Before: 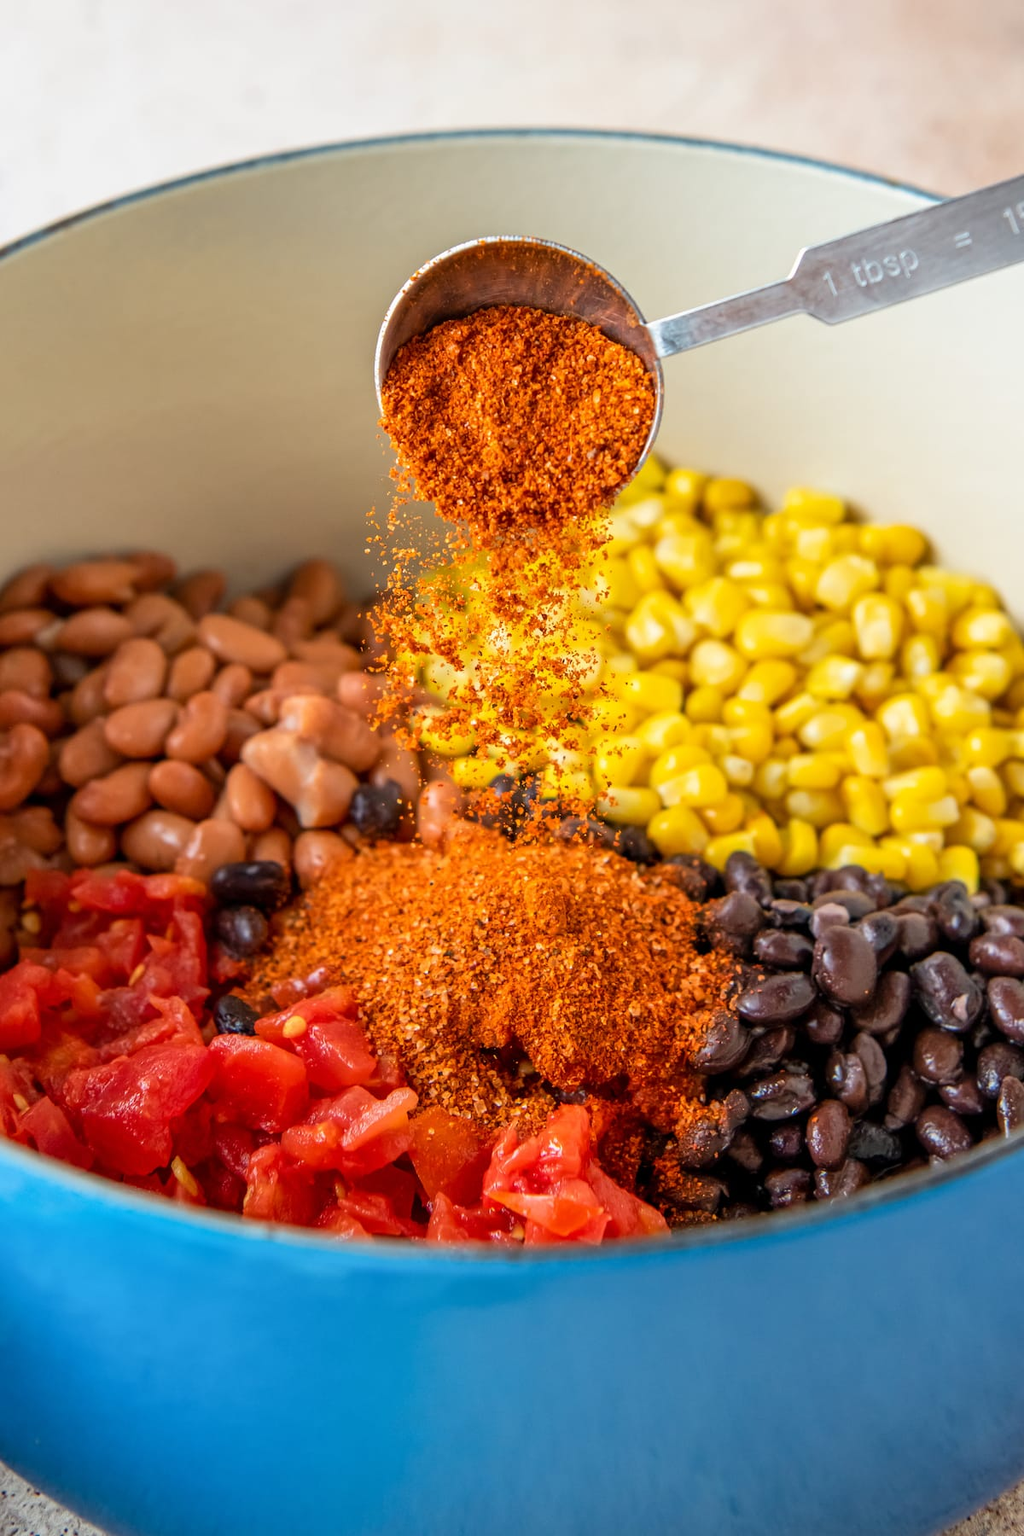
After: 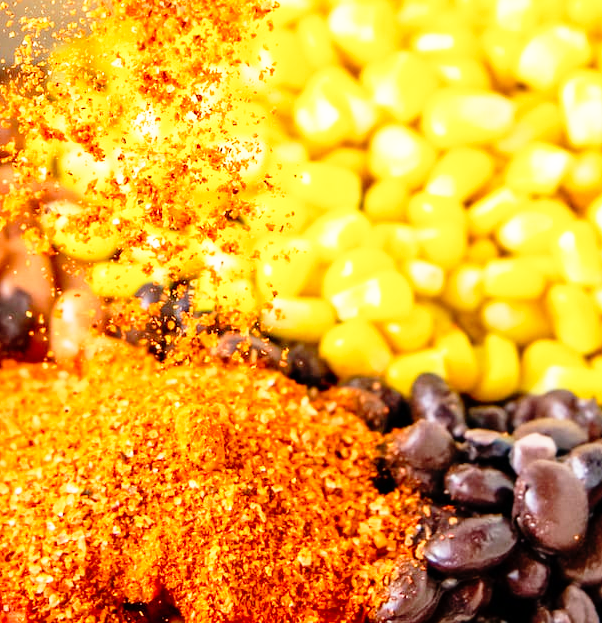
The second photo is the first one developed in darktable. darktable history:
base curve: curves: ch0 [(0, 0) (0.012, 0.01) (0.073, 0.168) (0.31, 0.711) (0.645, 0.957) (1, 1)], preserve colors none
crop: left 36.607%, top 34.735%, right 13.146%, bottom 30.611%
